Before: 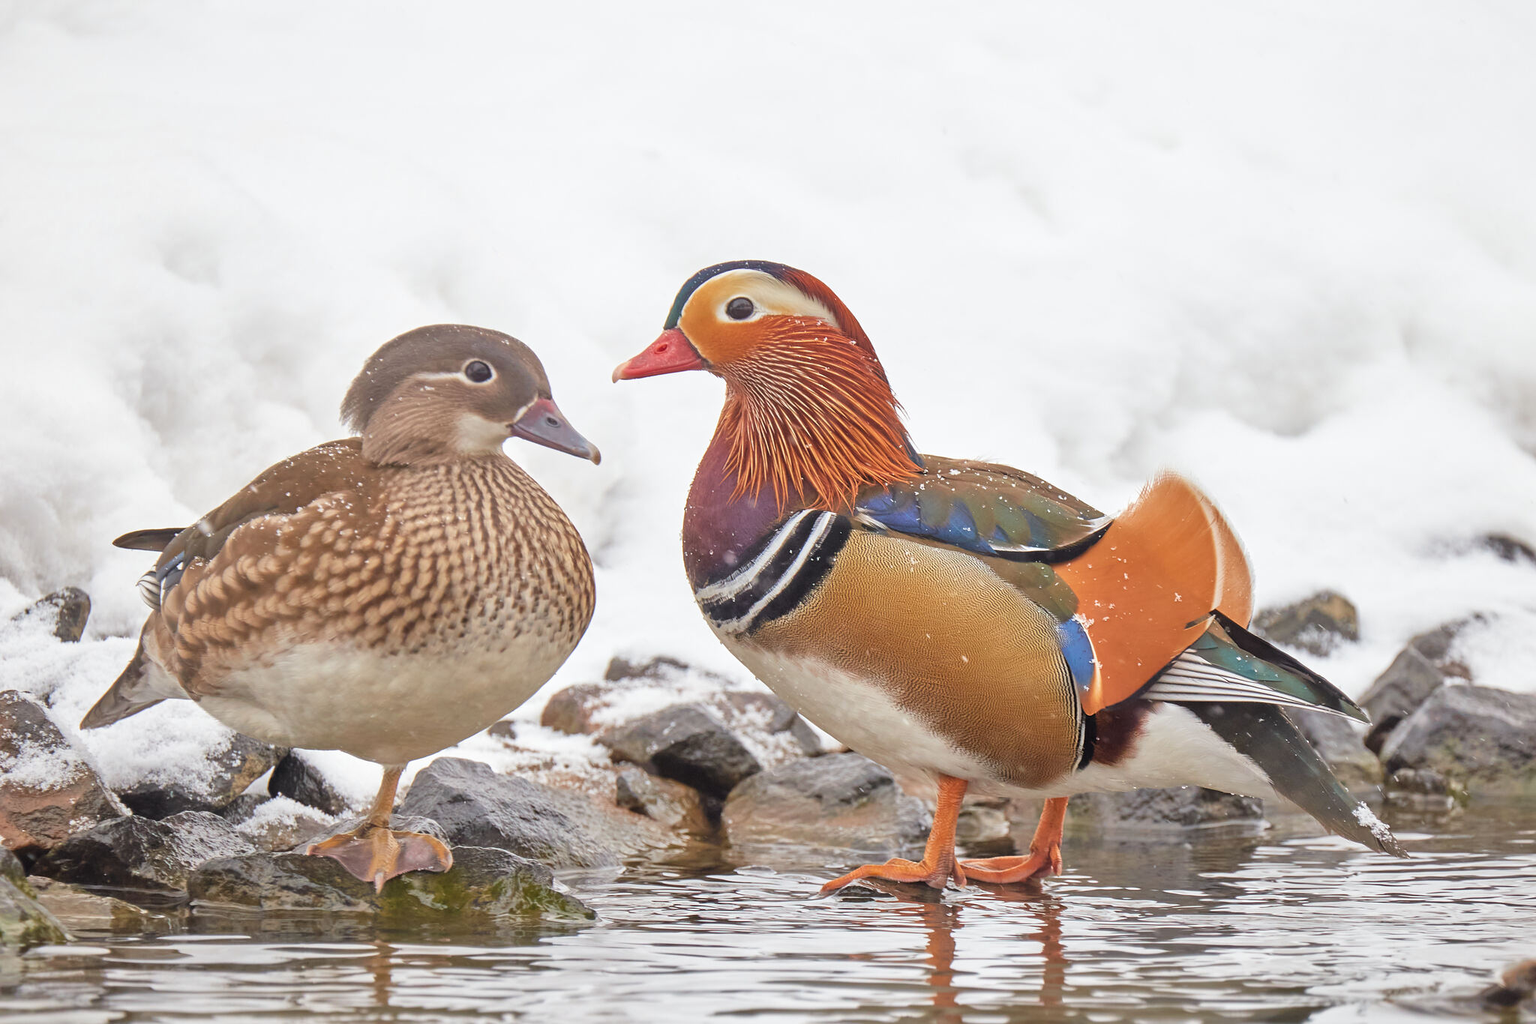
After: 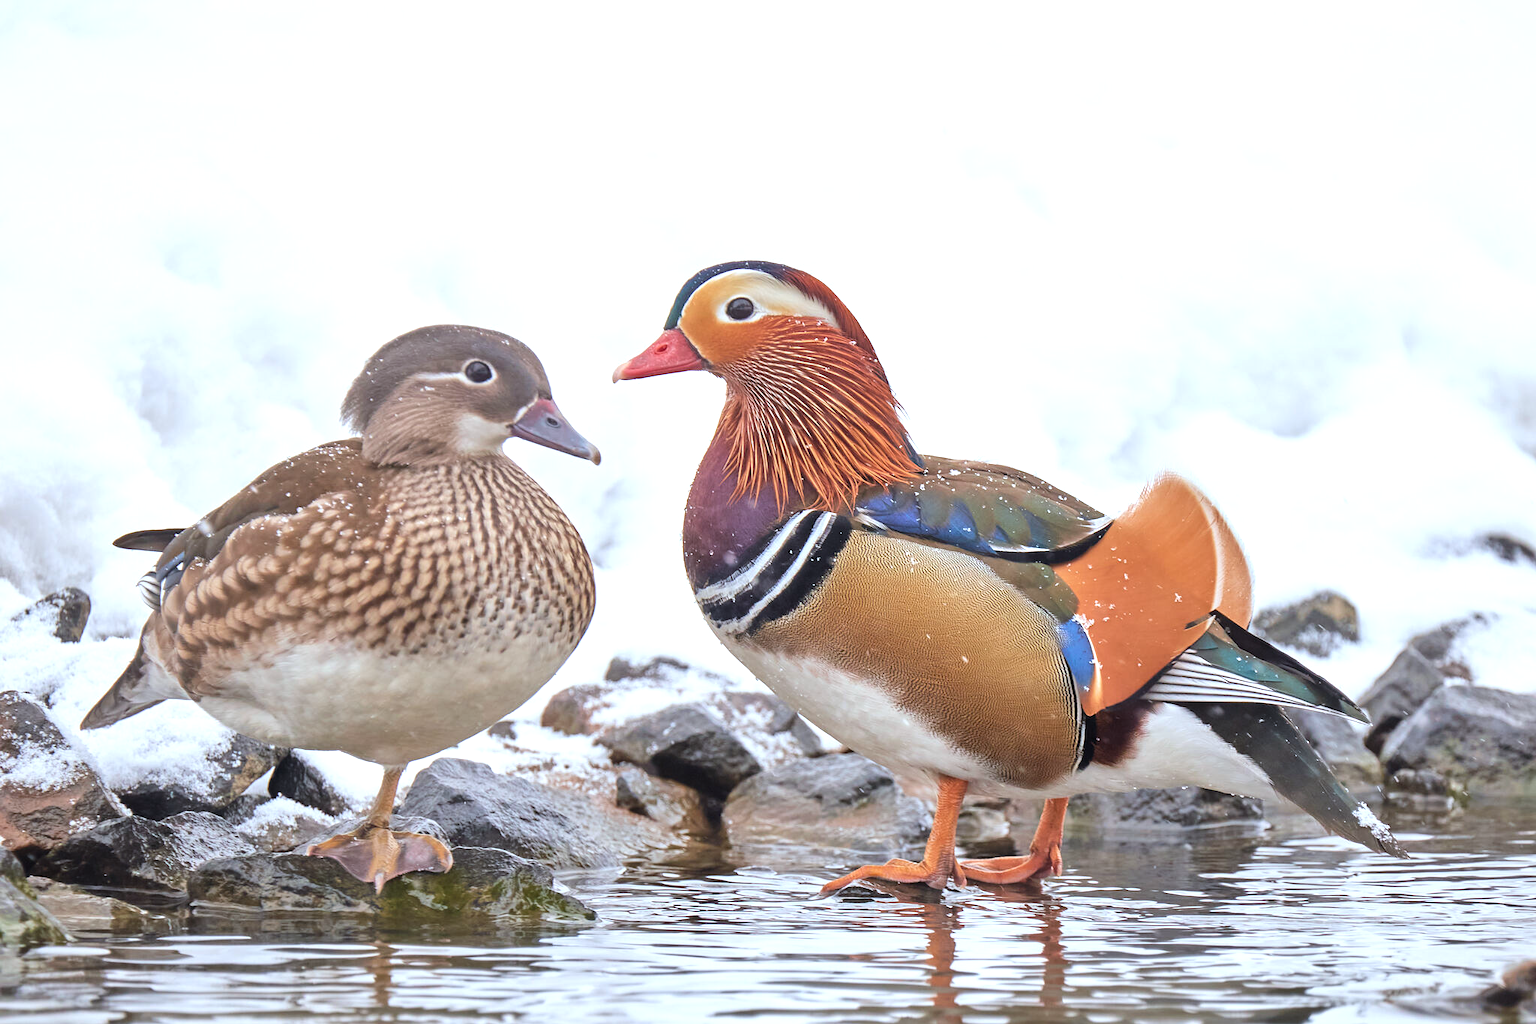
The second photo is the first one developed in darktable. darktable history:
tone equalizer: -8 EV -0.417 EV, -7 EV -0.389 EV, -6 EV -0.333 EV, -5 EV -0.222 EV, -3 EV 0.222 EV, -2 EV 0.333 EV, -1 EV 0.389 EV, +0 EV 0.417 EV, edges refinement/feathering 500, mask exposure compensation -1.57 EV, preserve details no
color calibration: x 0.37, y 0.382, temperature 4313.32 K
